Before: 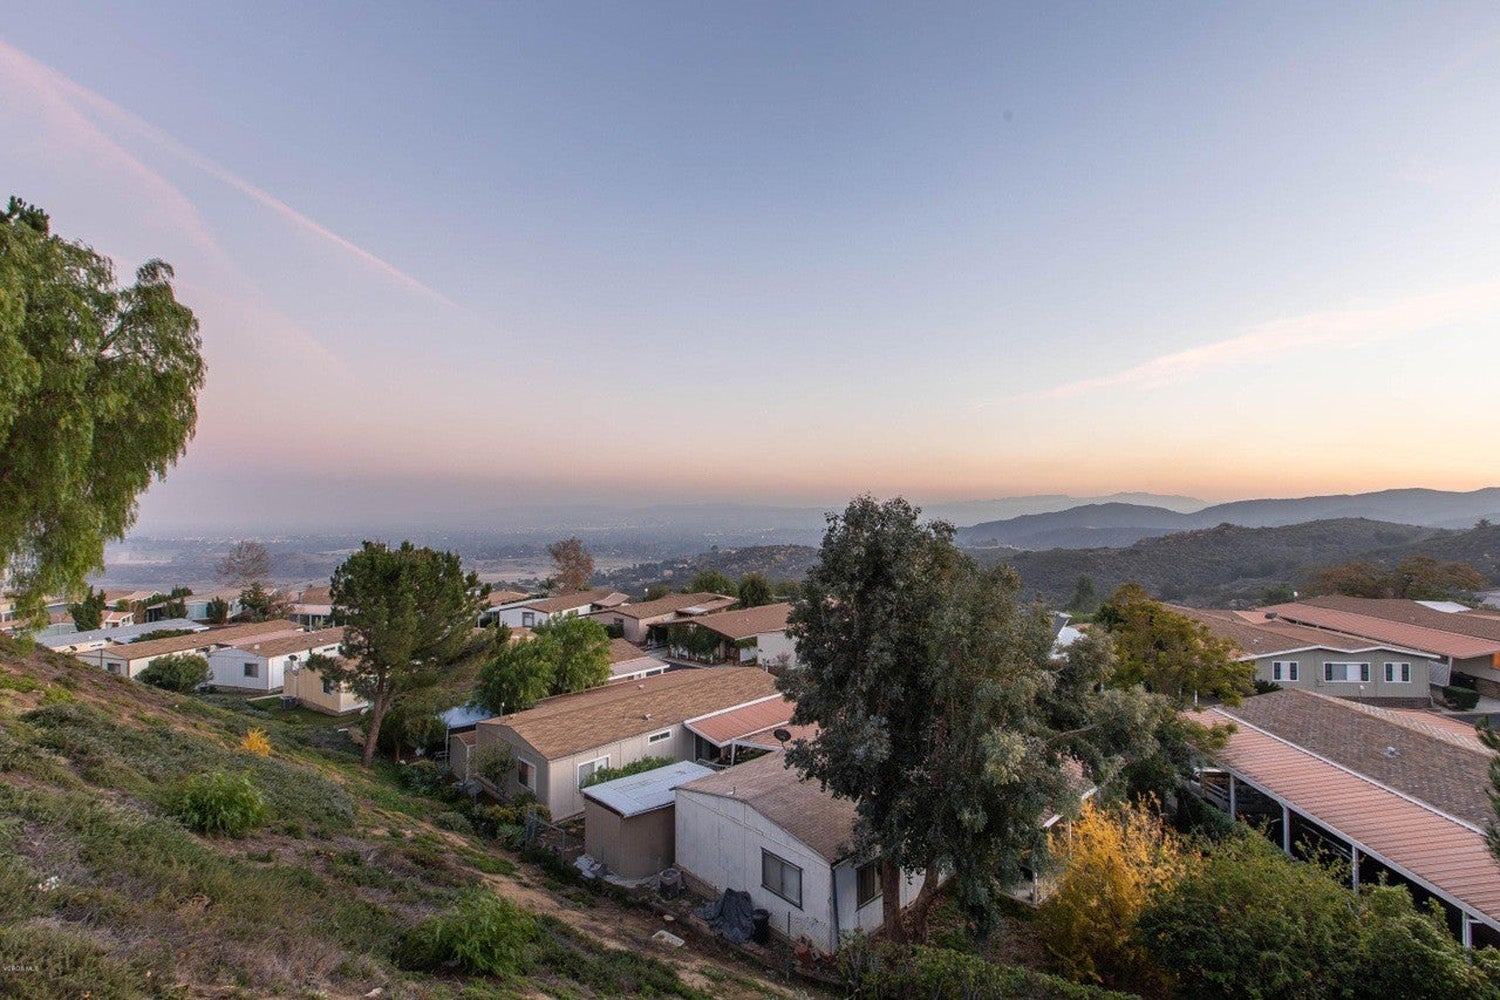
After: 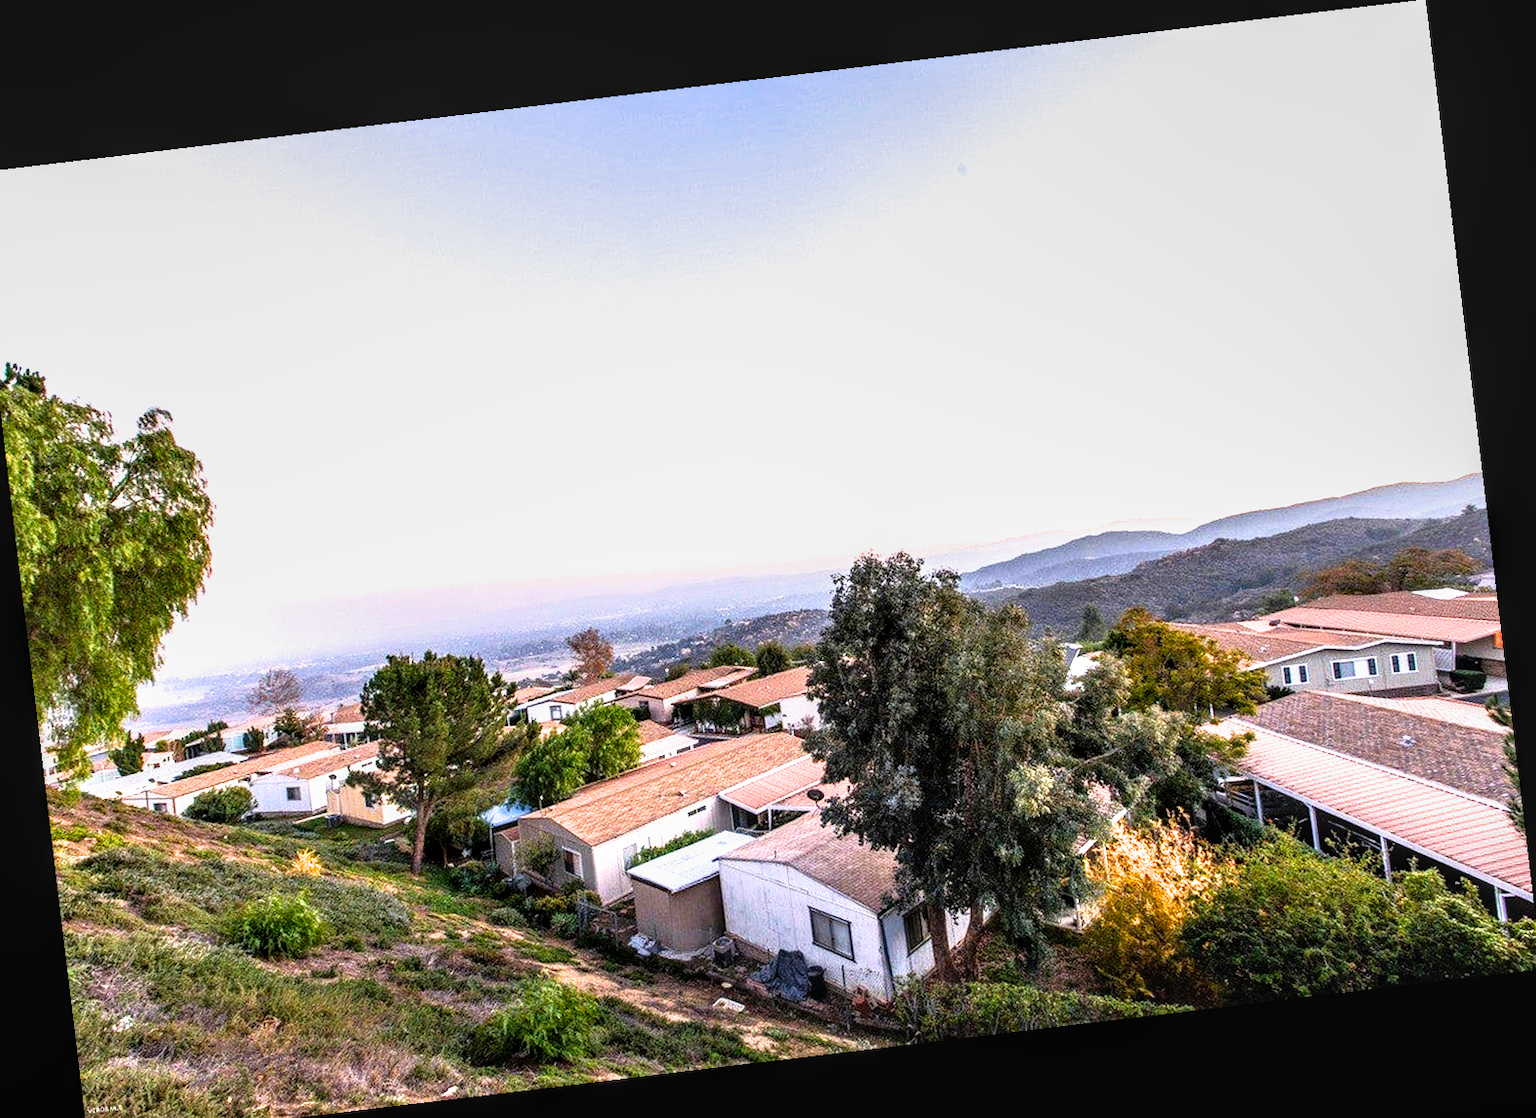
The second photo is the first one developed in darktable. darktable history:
crop: left 1.743%, right 0.268%, bottom 2.011%
white balance: red 1.009, blue 1.027
local contrast: on, module defaults
contrast brightness saturation: saturation 0.5
exposure: black level correction 0, exposure 1.1 EV, compensate exposure bias true, compensate highlight preservation false
rotate and perspective: rotation -6.83°, automatic cropping off
filmic rgb: white relative exposure 2.2 EV, hardness 6.97
contrast equalizer: octaves 7, y [[0.6 ×6], [0.55 ×6], [0 ×6], [0 ×6], [0 ×6]], mix 0.15
